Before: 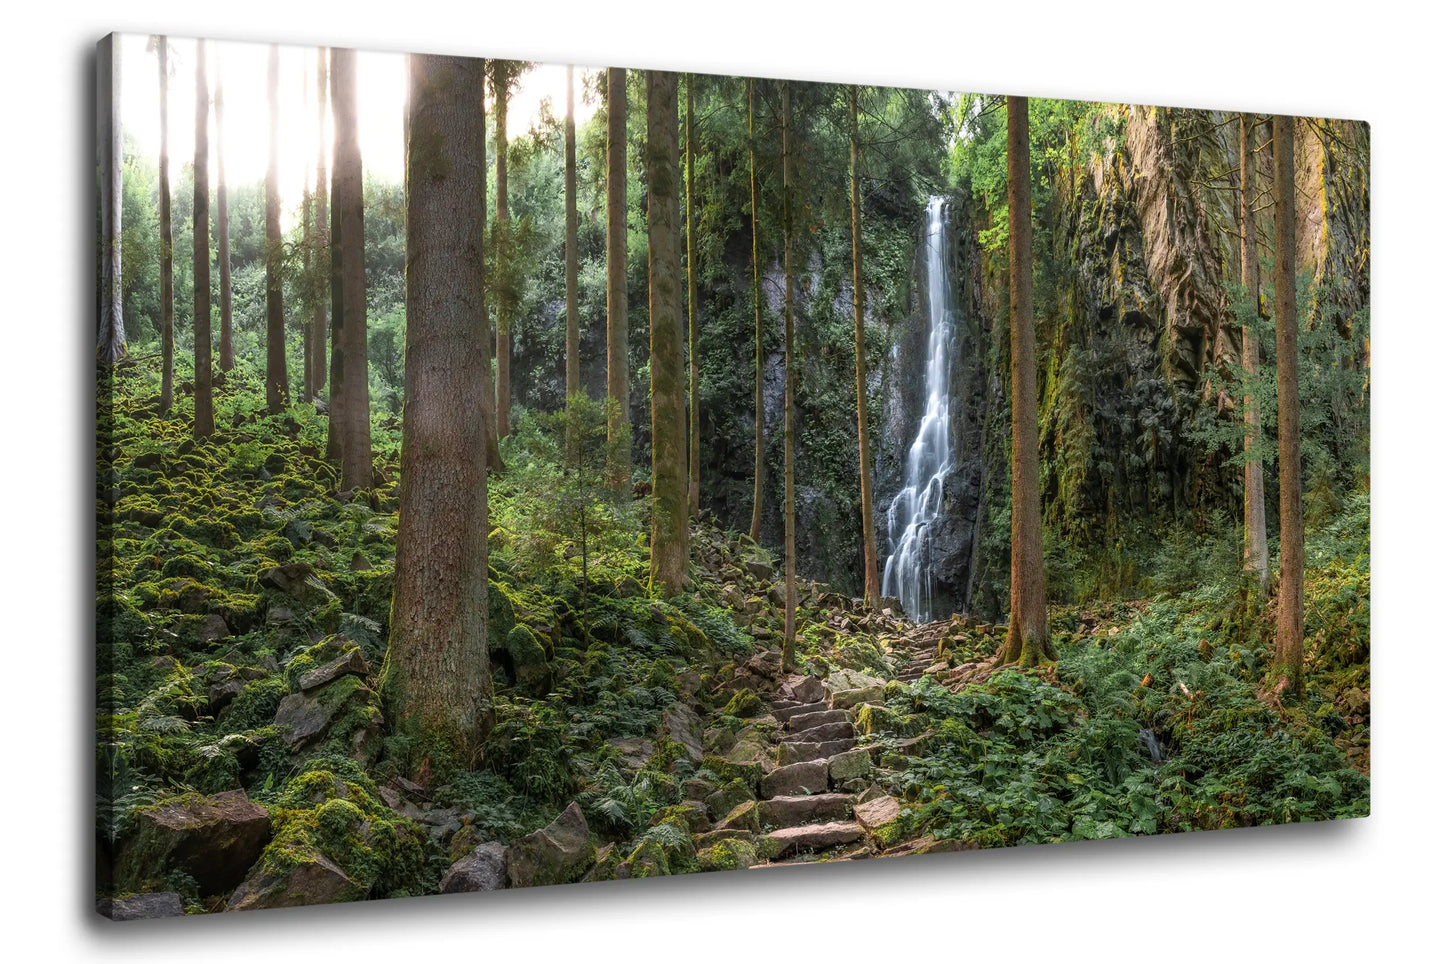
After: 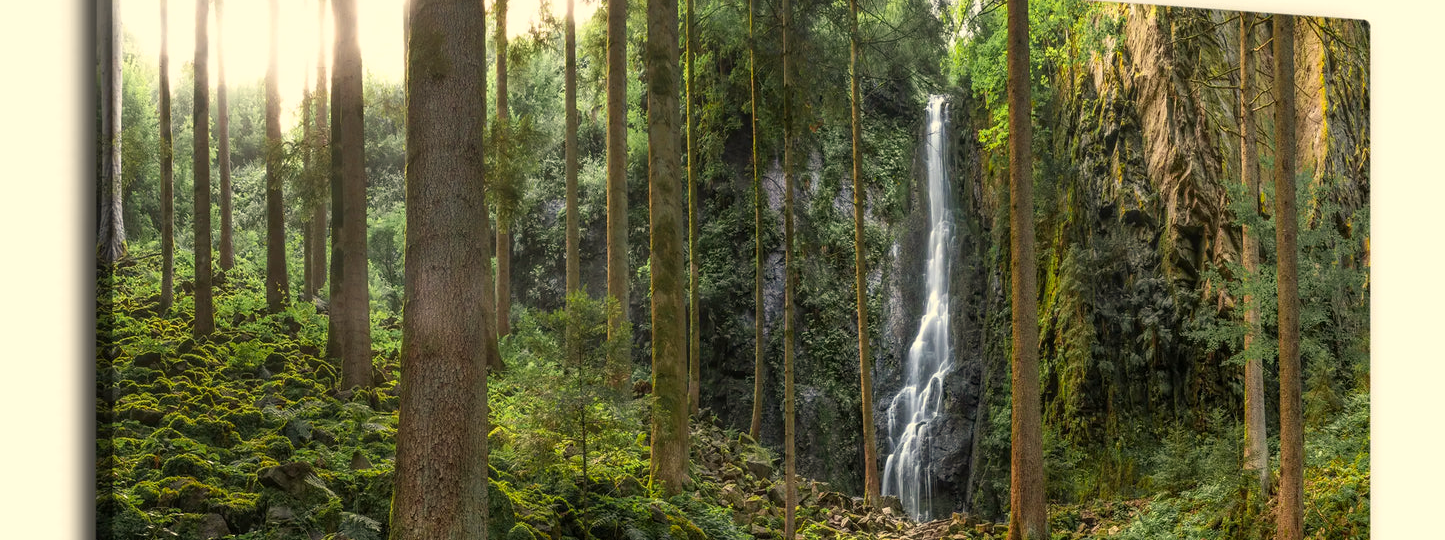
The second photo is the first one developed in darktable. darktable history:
color correction: highlights a* 1.26, highlights b* 17.18
crop and rotate: top 10.512%, bottom 33.459%
